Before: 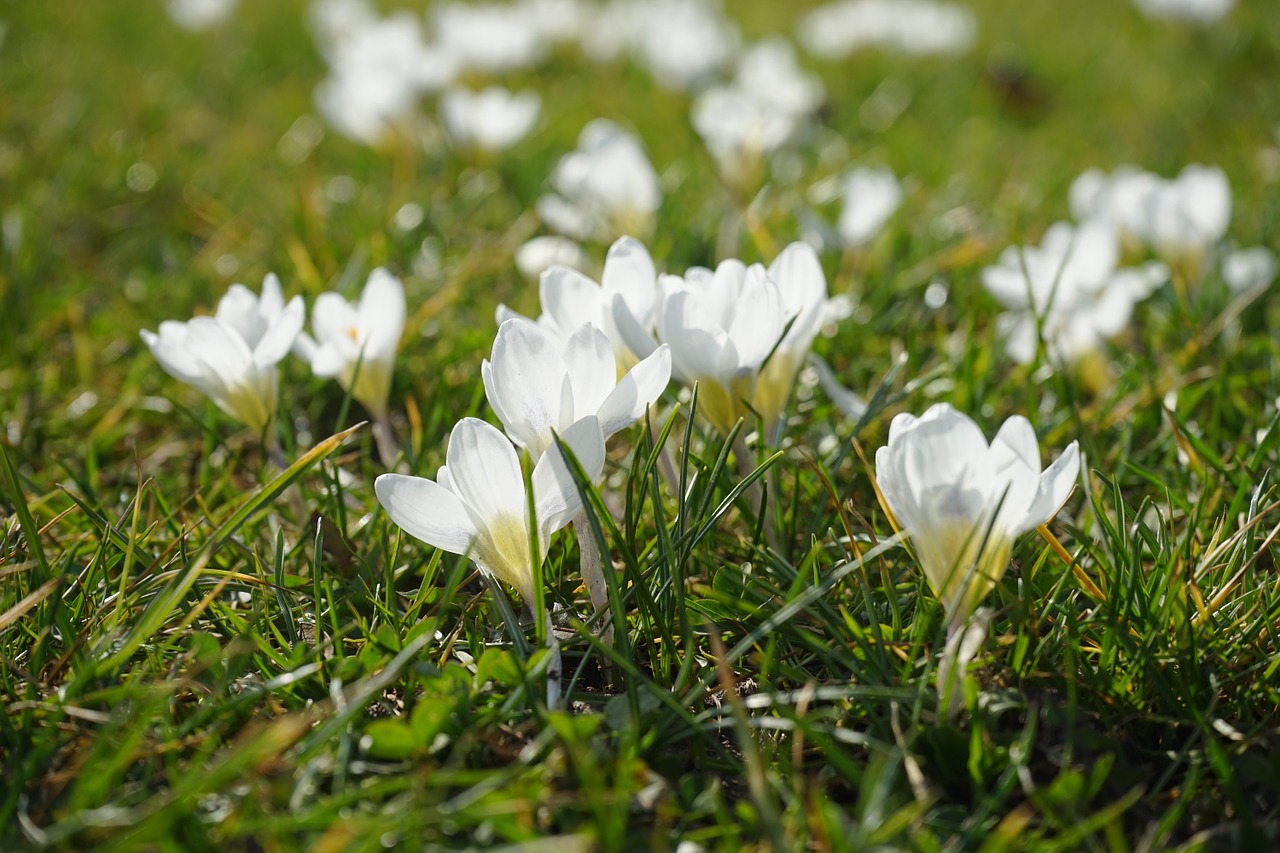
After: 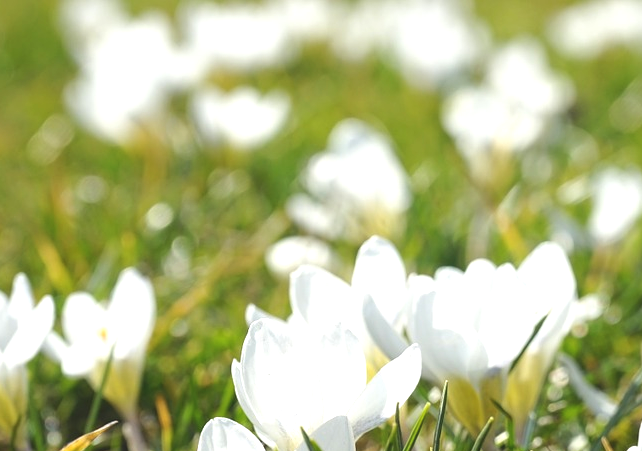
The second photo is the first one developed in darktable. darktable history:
crop: left 19.578%, right 30.205%, bottom 47.03%
exposure: black level correction -0.005, exposure 0.624 EV, compensate highlight preservation false
